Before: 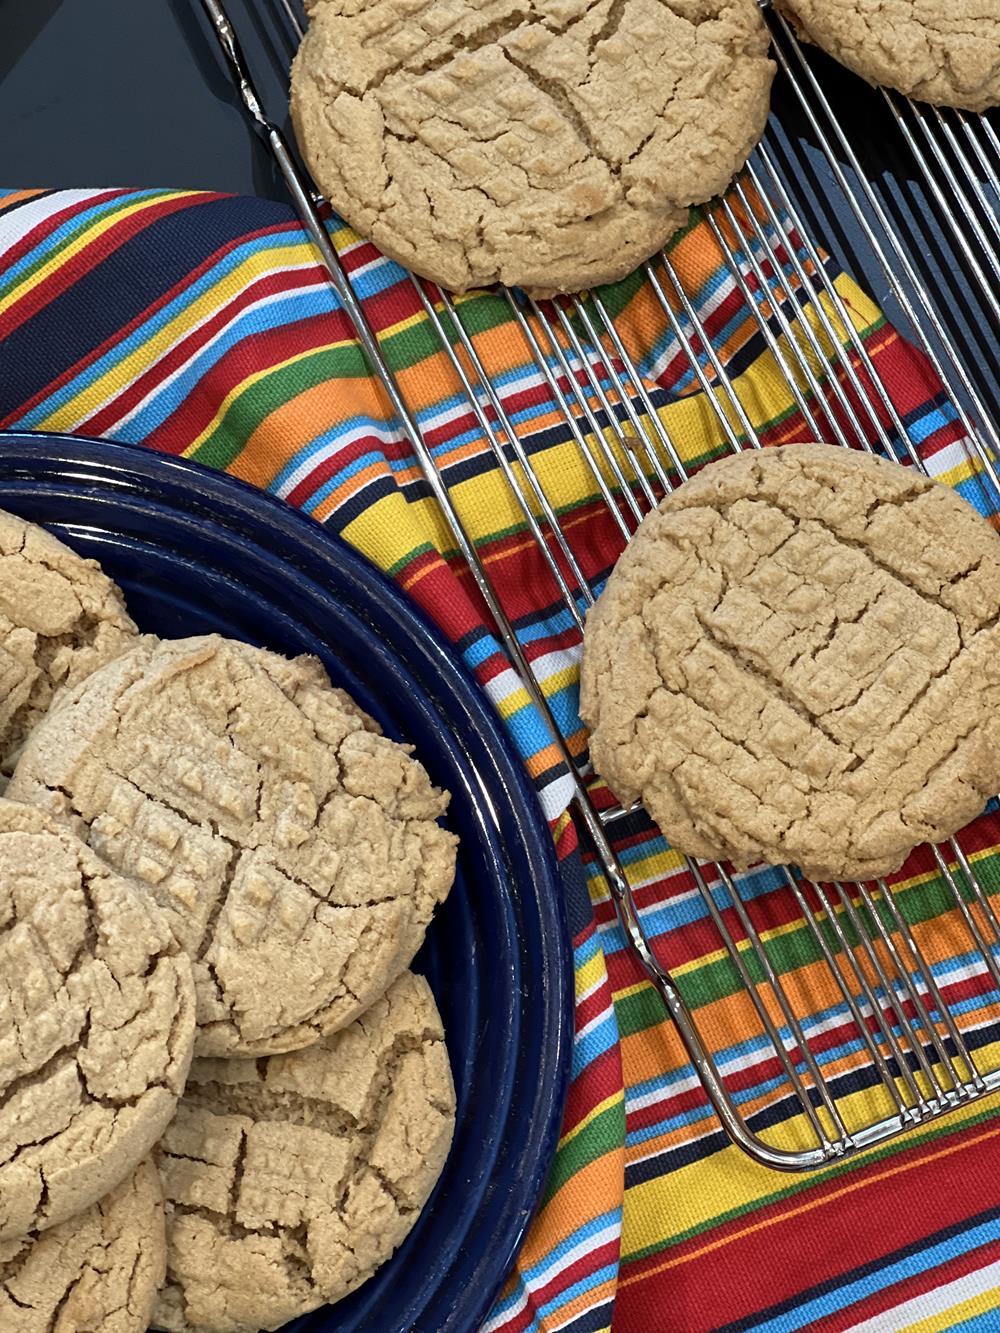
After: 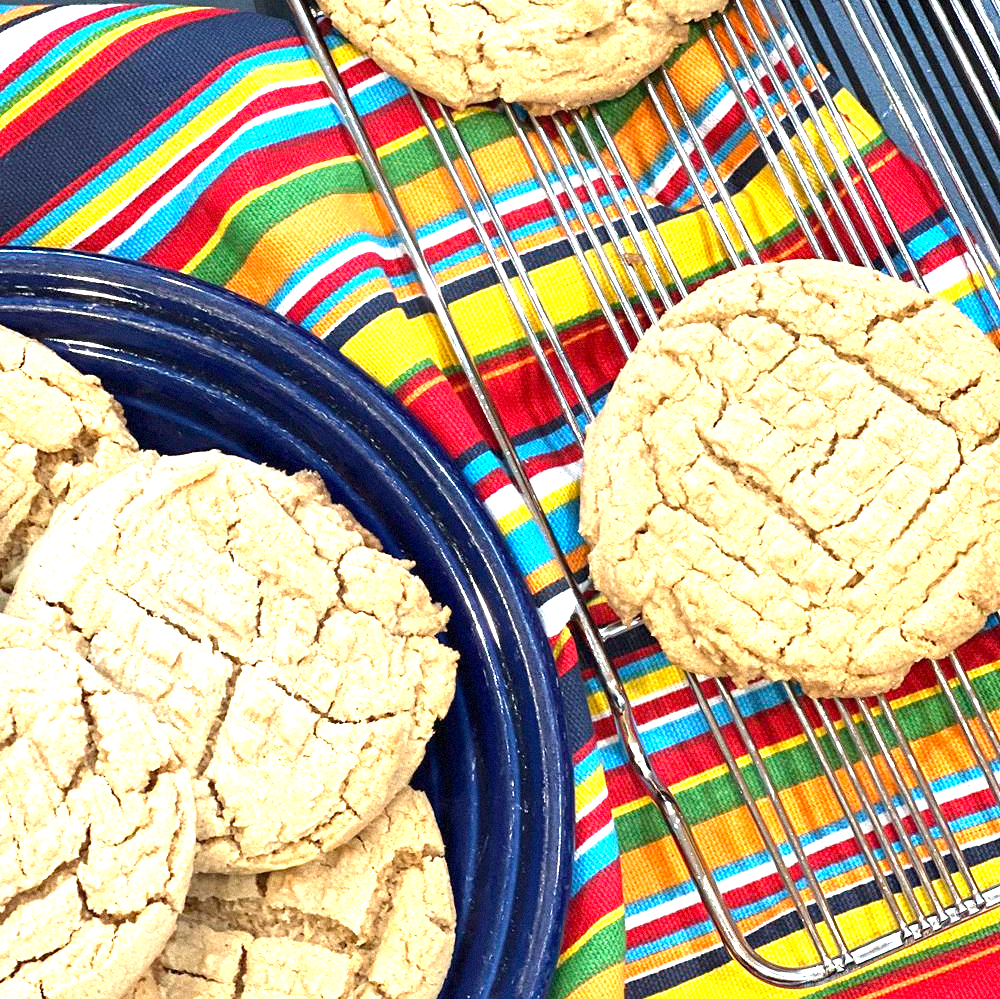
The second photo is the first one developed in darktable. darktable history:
crop: top 13.819%, bottom 11.169%
exposure: black level correction 0, exposure 1.625 EV, compensate exposure bias true, compensate highlight preservation false
grain: mid-tones bias 0%
